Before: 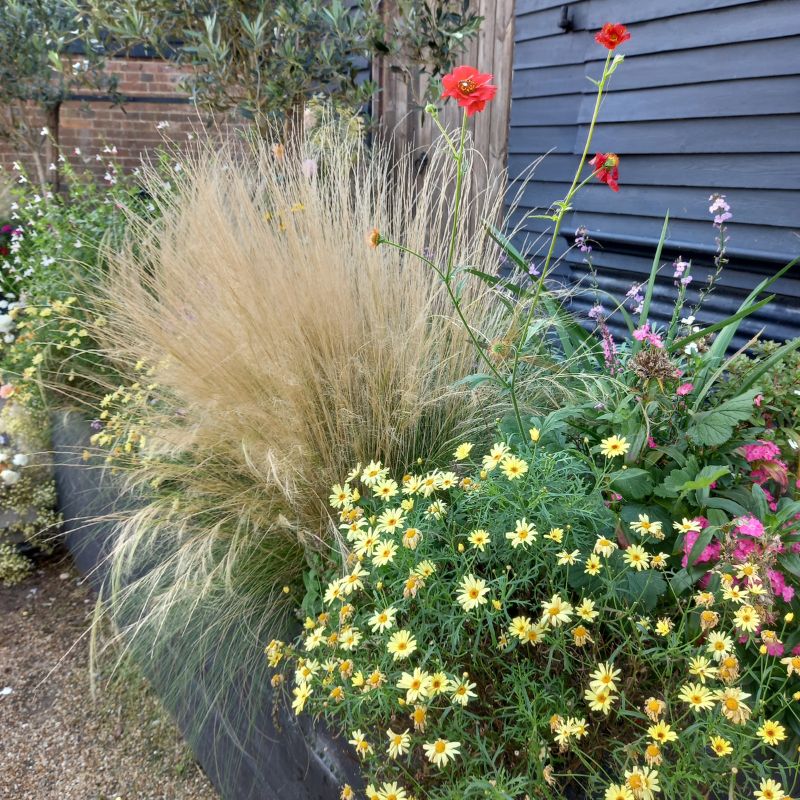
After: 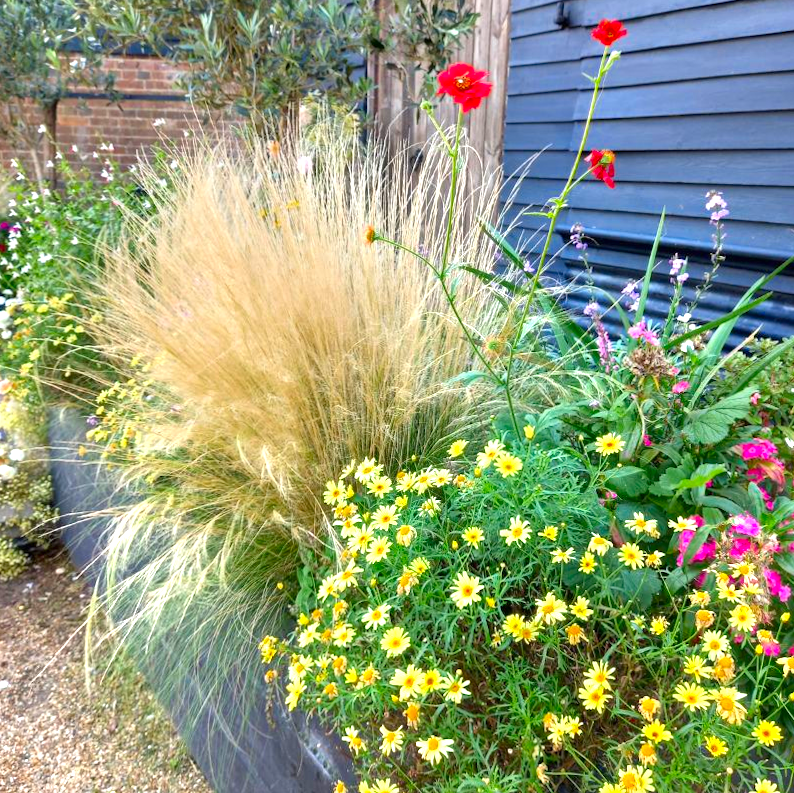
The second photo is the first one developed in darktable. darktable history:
color zones: curves: ch0 [(0, 0.425) (0.143, 0.422) (0.286, 0.42) (0.429, 0.419) (0.571, 0.419) (0.714, 0.42) (0.857, 0.422) (1, 0.425)]; ch1 [(0, 0.666) (0.143, 0.669) (0.286, 0.671) (0.429, 0.67) (0.571, 0.67) (0.714, 0.67) (0.857, 0.67) (1, 0.666)]
graduated density: on, module defaults
rotate and perspective: rotation 0.192°, lens shift (horizontal) -0.015, crop left 0.005, crop right 0.996, crop top 0.006, crop bottom 0.99
exposure: black level correction 0, exposure 1.3 EV, compensate exposure bias true, compensate highlight preservation false
